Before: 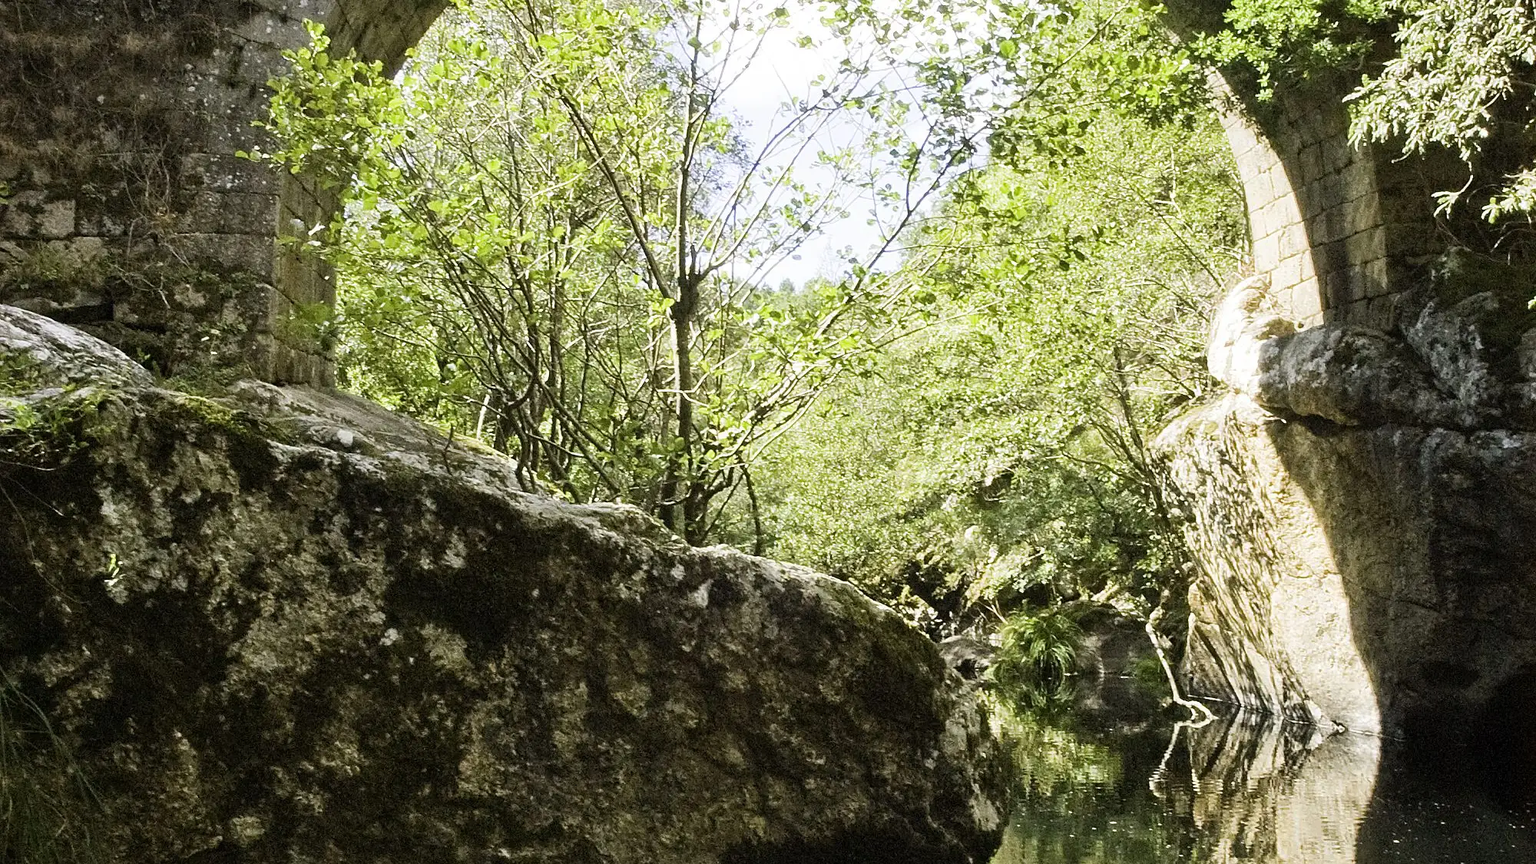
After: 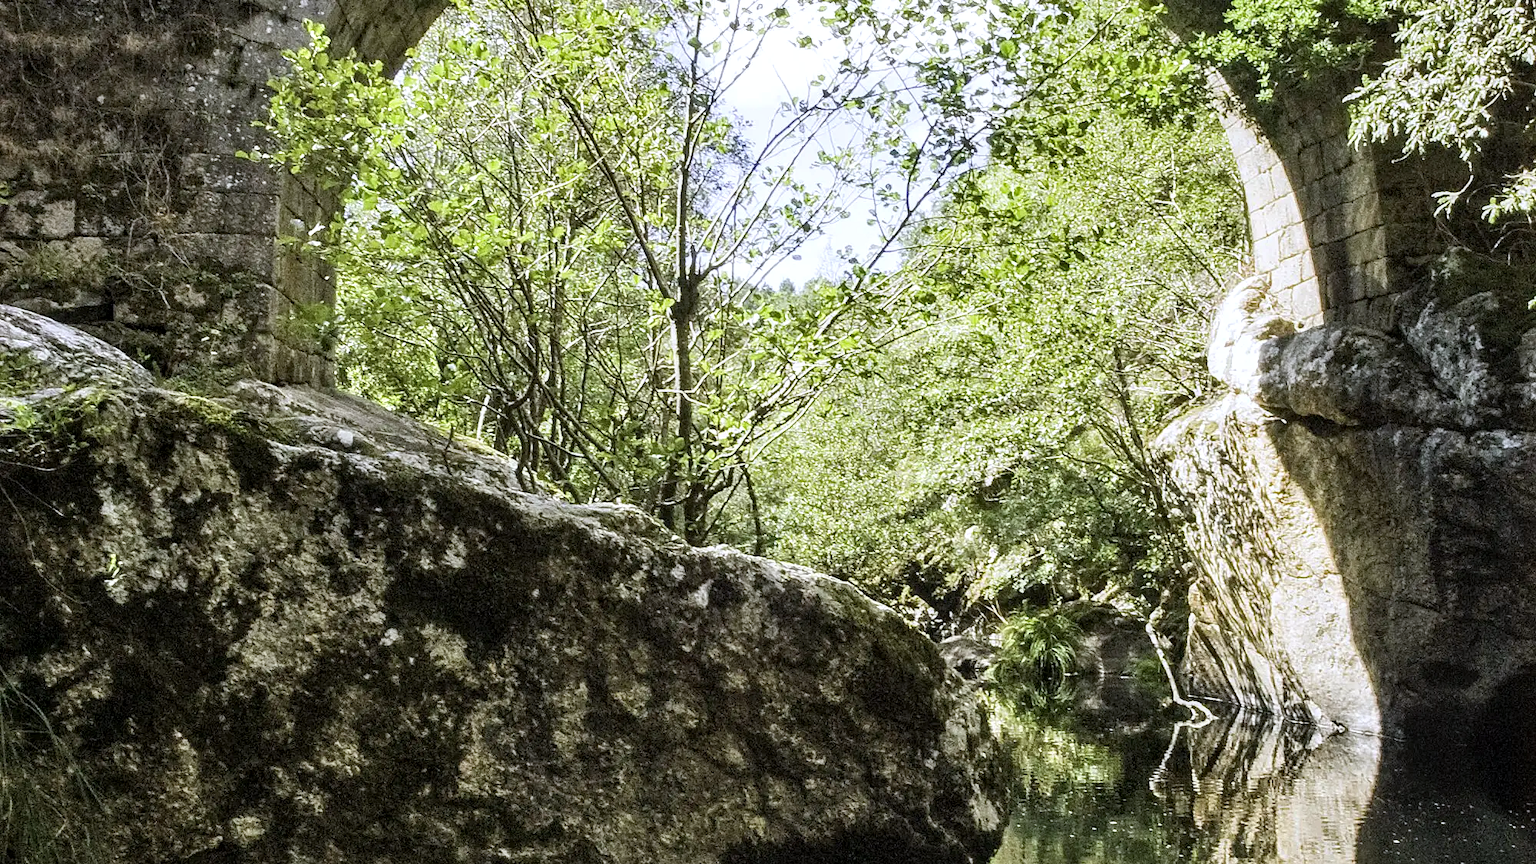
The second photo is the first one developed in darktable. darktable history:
shadows and highlights: shadows 35.19, highlights -34.84, soften with gaussian
local contrast: detail 130%
color calibration: illuminant as shot in camera, x 0.358, y 0.373, temperature 4628.91 K
